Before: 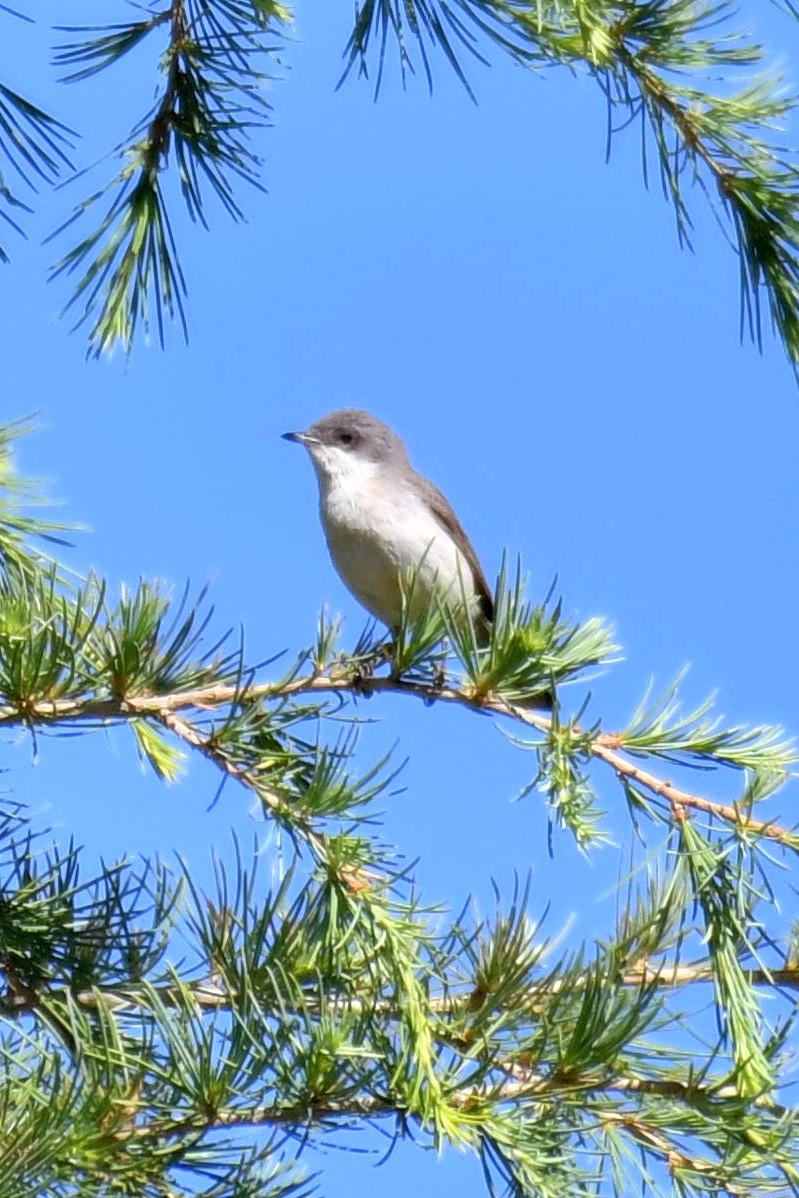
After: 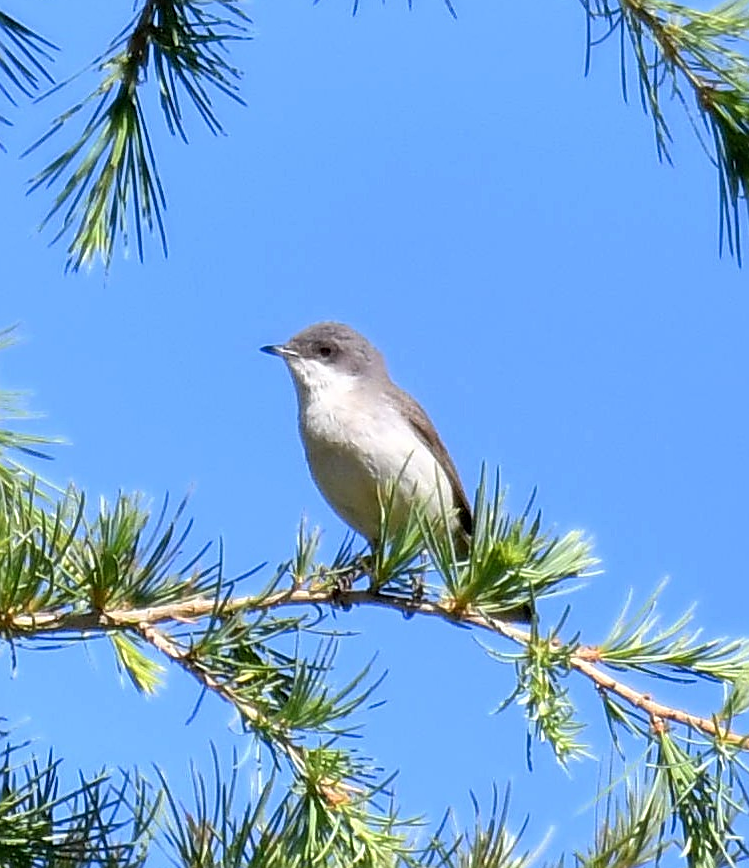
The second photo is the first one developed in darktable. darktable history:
sharpen: amount 0.6
crop: left 2.737%, top 7.287%, right 3.421%, bottom 20.179%
